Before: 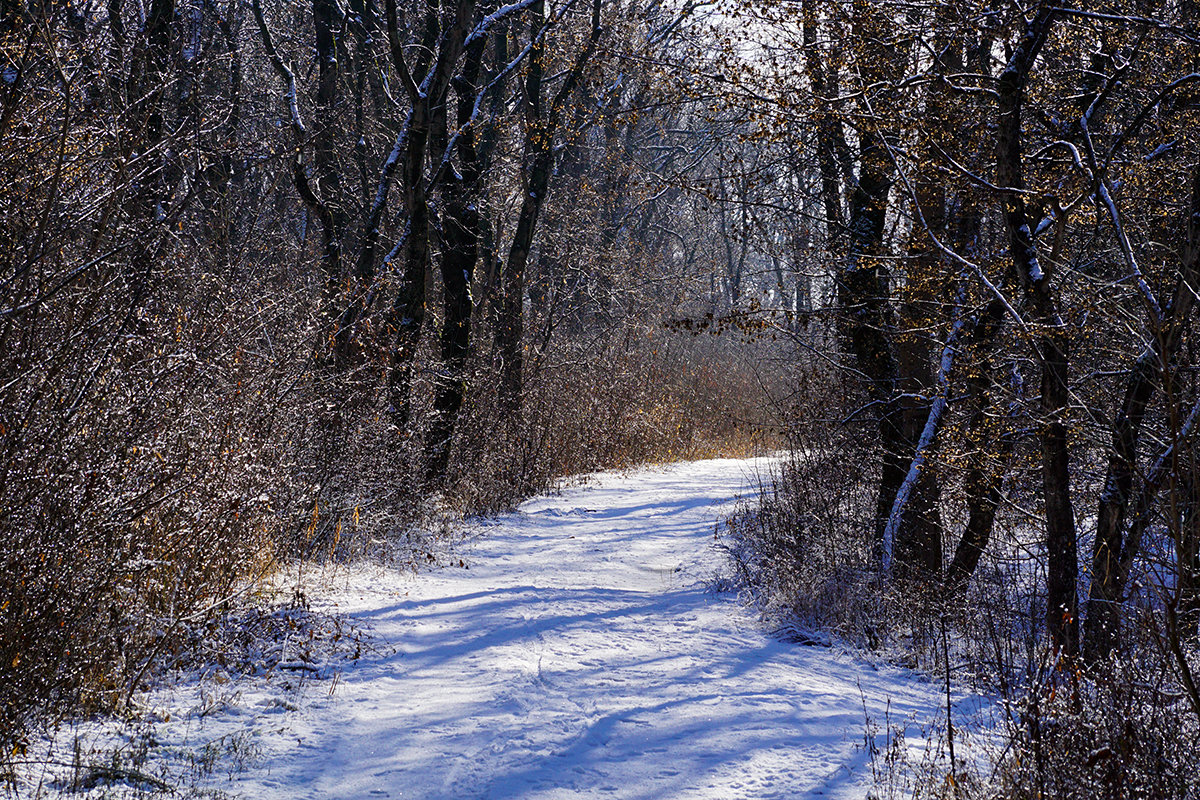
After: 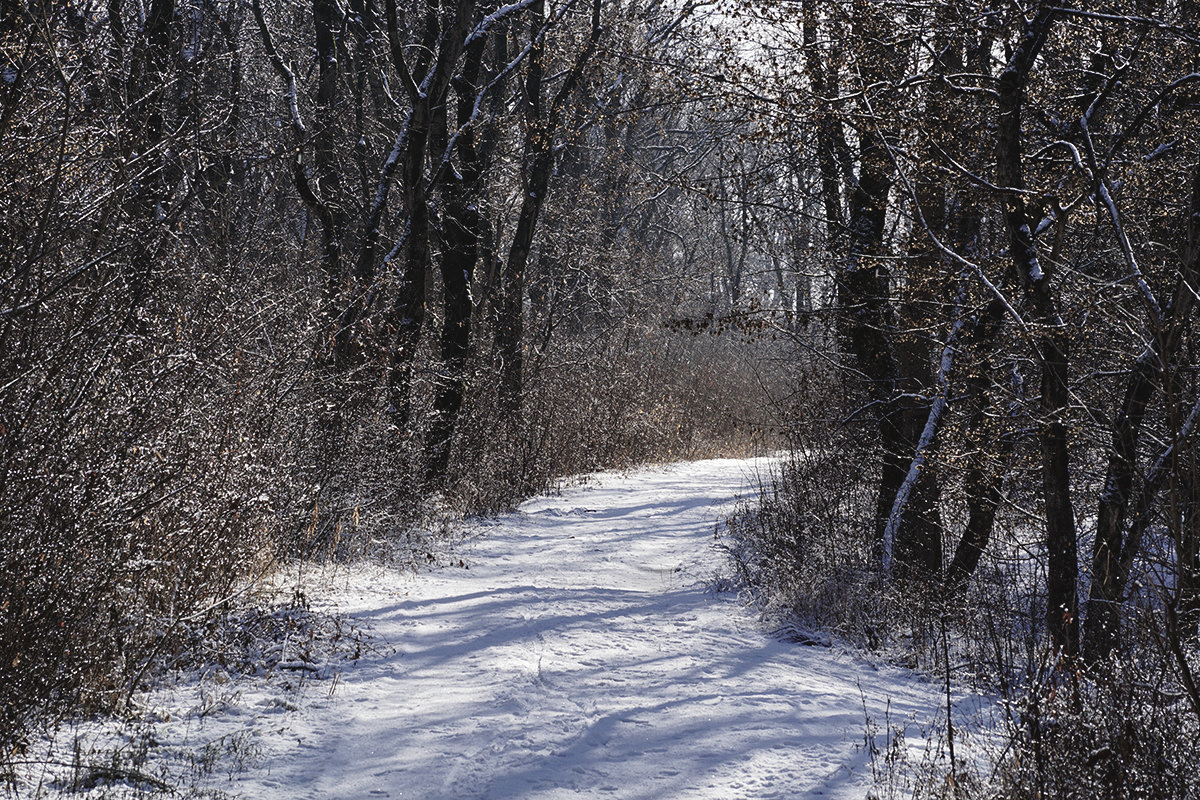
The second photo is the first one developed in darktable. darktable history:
color balance rgb: power › chroma 0.24%, power › hue 62.86°, global offset › luminance 0.492%, perceptual saturation grading › global saturation -28.161%, perceptual saturation grading › highlights -20.624%, perceptual saturation grading › mid-tones -23.481%, perceptual saturation grading › shadows -23.879%
